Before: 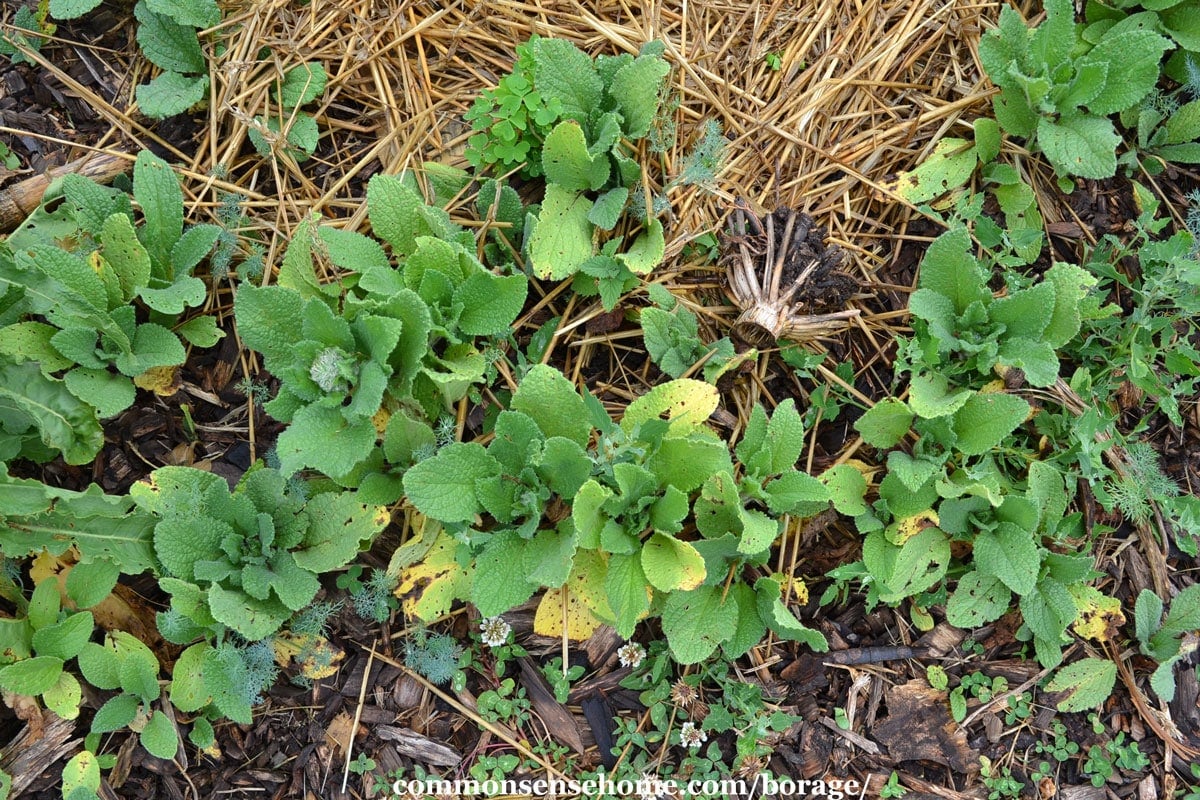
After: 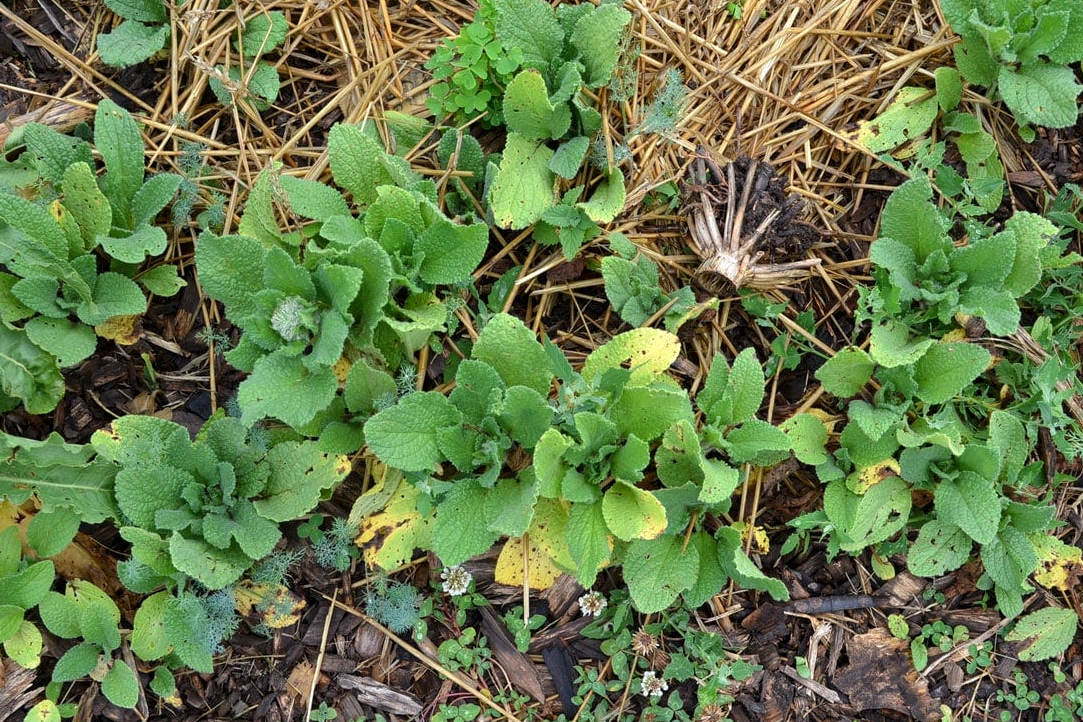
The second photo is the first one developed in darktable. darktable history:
crop: left 3.305%, top 6.436%, right 6.389%, bottom 3.258%
local contrast: highlights 100%, shadows 100%, detail 120%, midtone range 0.2
